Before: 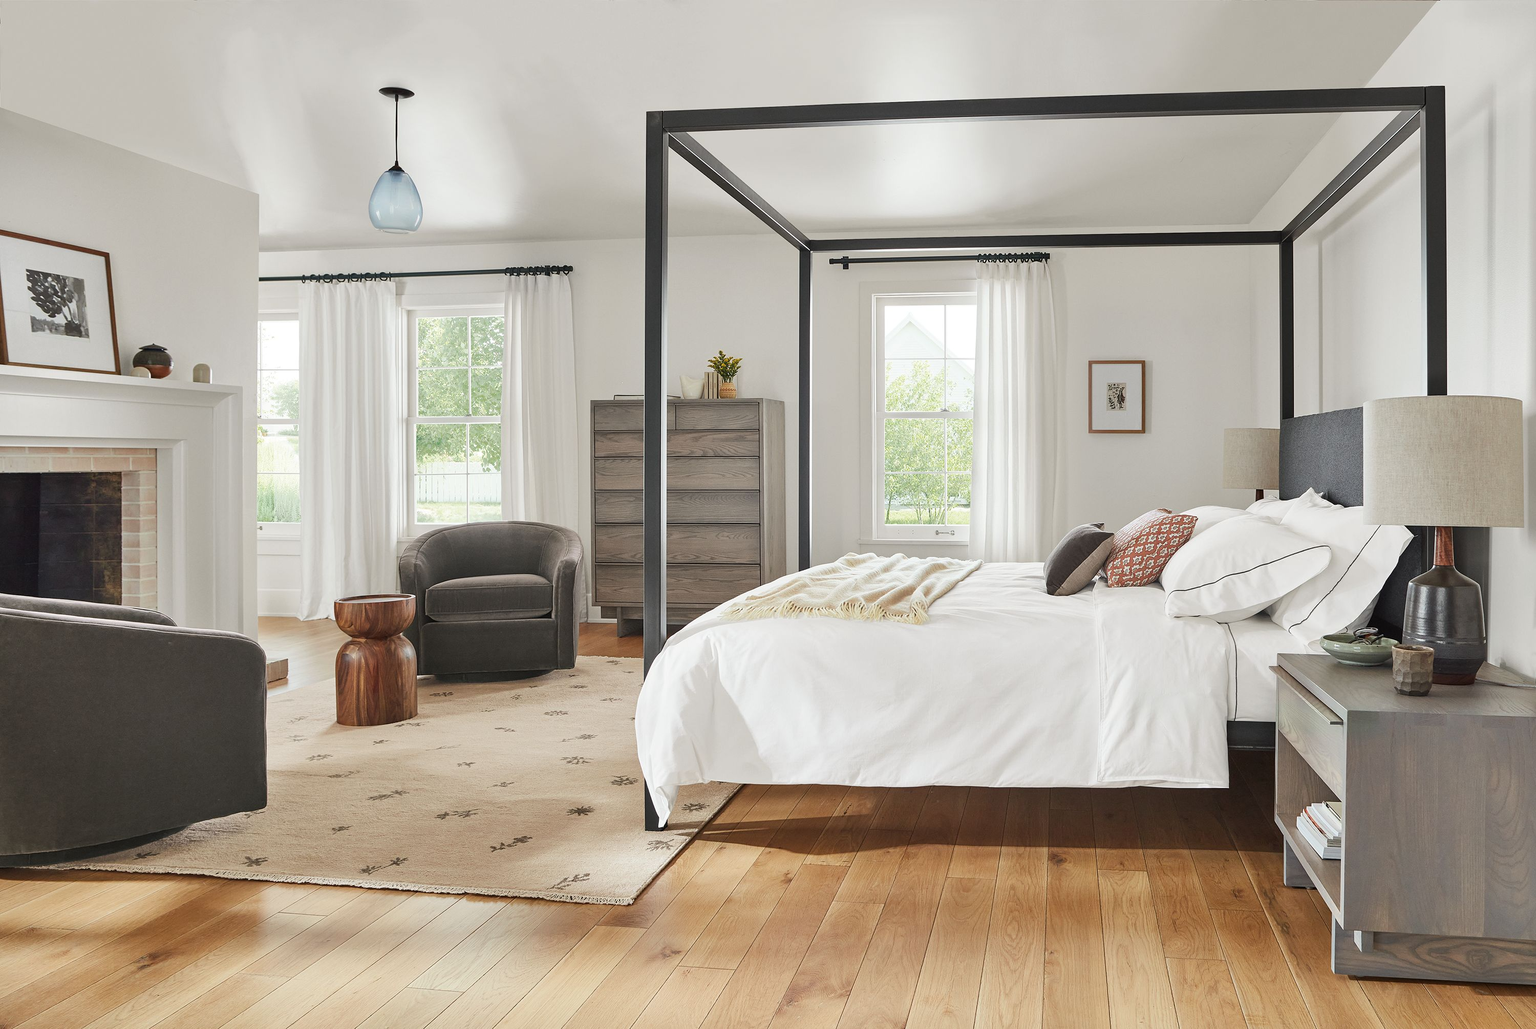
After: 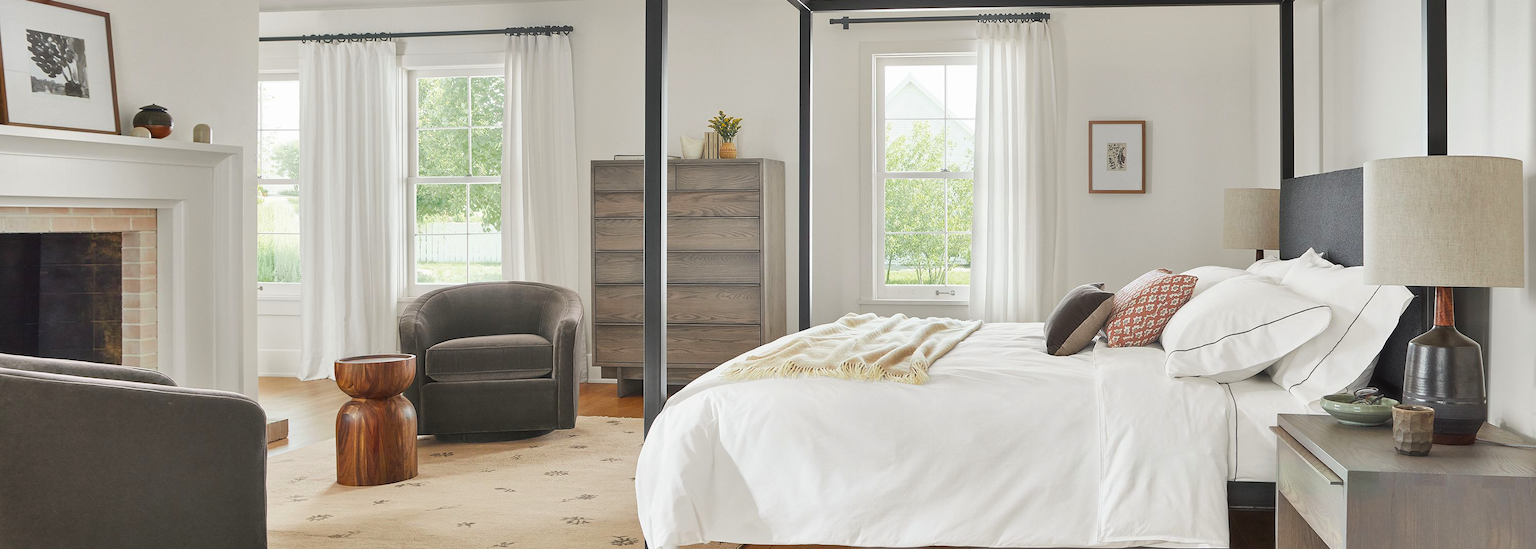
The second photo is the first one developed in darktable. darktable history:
color balance rgb: perceptual saturation grading › global saturation 30.519%
crop and rotate: top 23.359%, bottom 23.19%
haze removal: strength -0.108, compatibility mode true, adaptive false
shadows and highlights: shadows 29.17, highlights -29.21, low approximation 0.01, soften with gaussian
